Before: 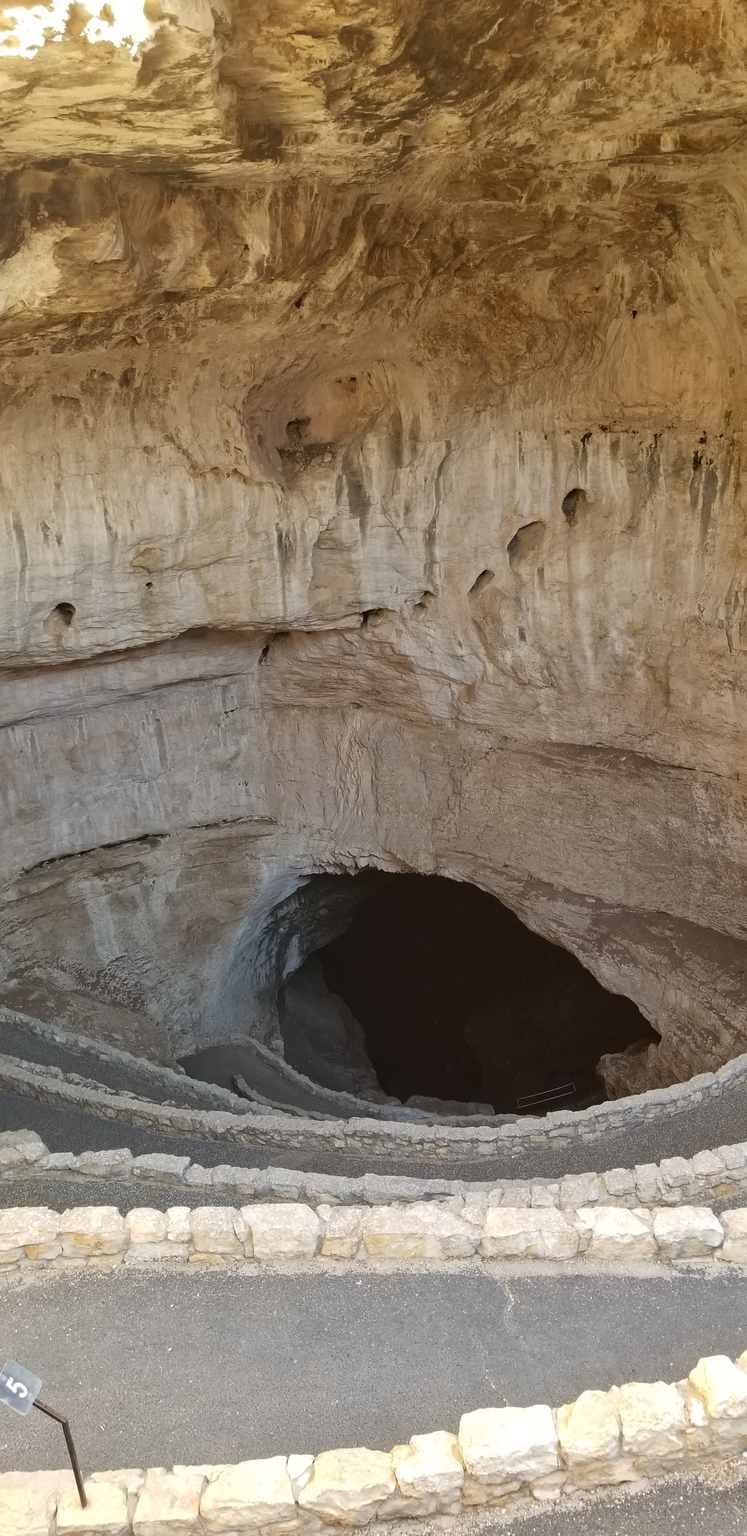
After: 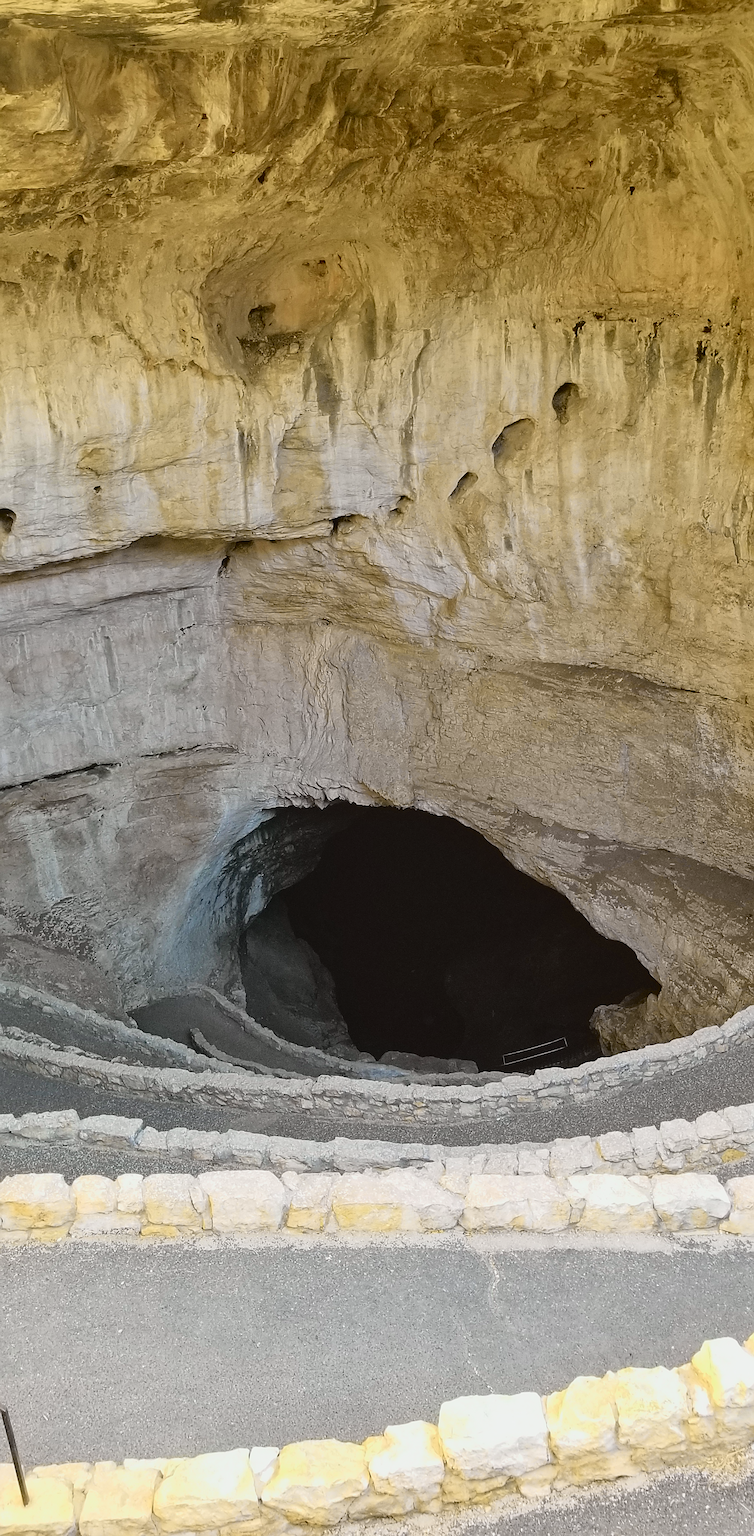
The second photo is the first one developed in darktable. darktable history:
crop and rotate: left 8.262%, top 9.226%
sharpen: on, module defaults
tone curve: curves: ch0 [(0, 0.022) (0.114, 0.088) (0.282, 0.316) (0.446, 0.511) (0.613, 0.693) (0.786, 0.843) (0.999, 0.949)]; ch1 [(0, 0) (0.395, 0.343) (0.463, 0.427) (0.486, 0.474) (0.503, 0.5) (0.535, 0.522) (0.555, 0.546) (0.594, 0.614) (0.755, 0.793) (1, 1)]; ch2 [(0, 0) (0.369, 0.388) (0.449, 0.431) (0.501, 0.5) (0.528, 0.517) (0.561, 0.598) (0.697, 0.721) (1, 1)], color space Lab, independent channels, preserve colors none
